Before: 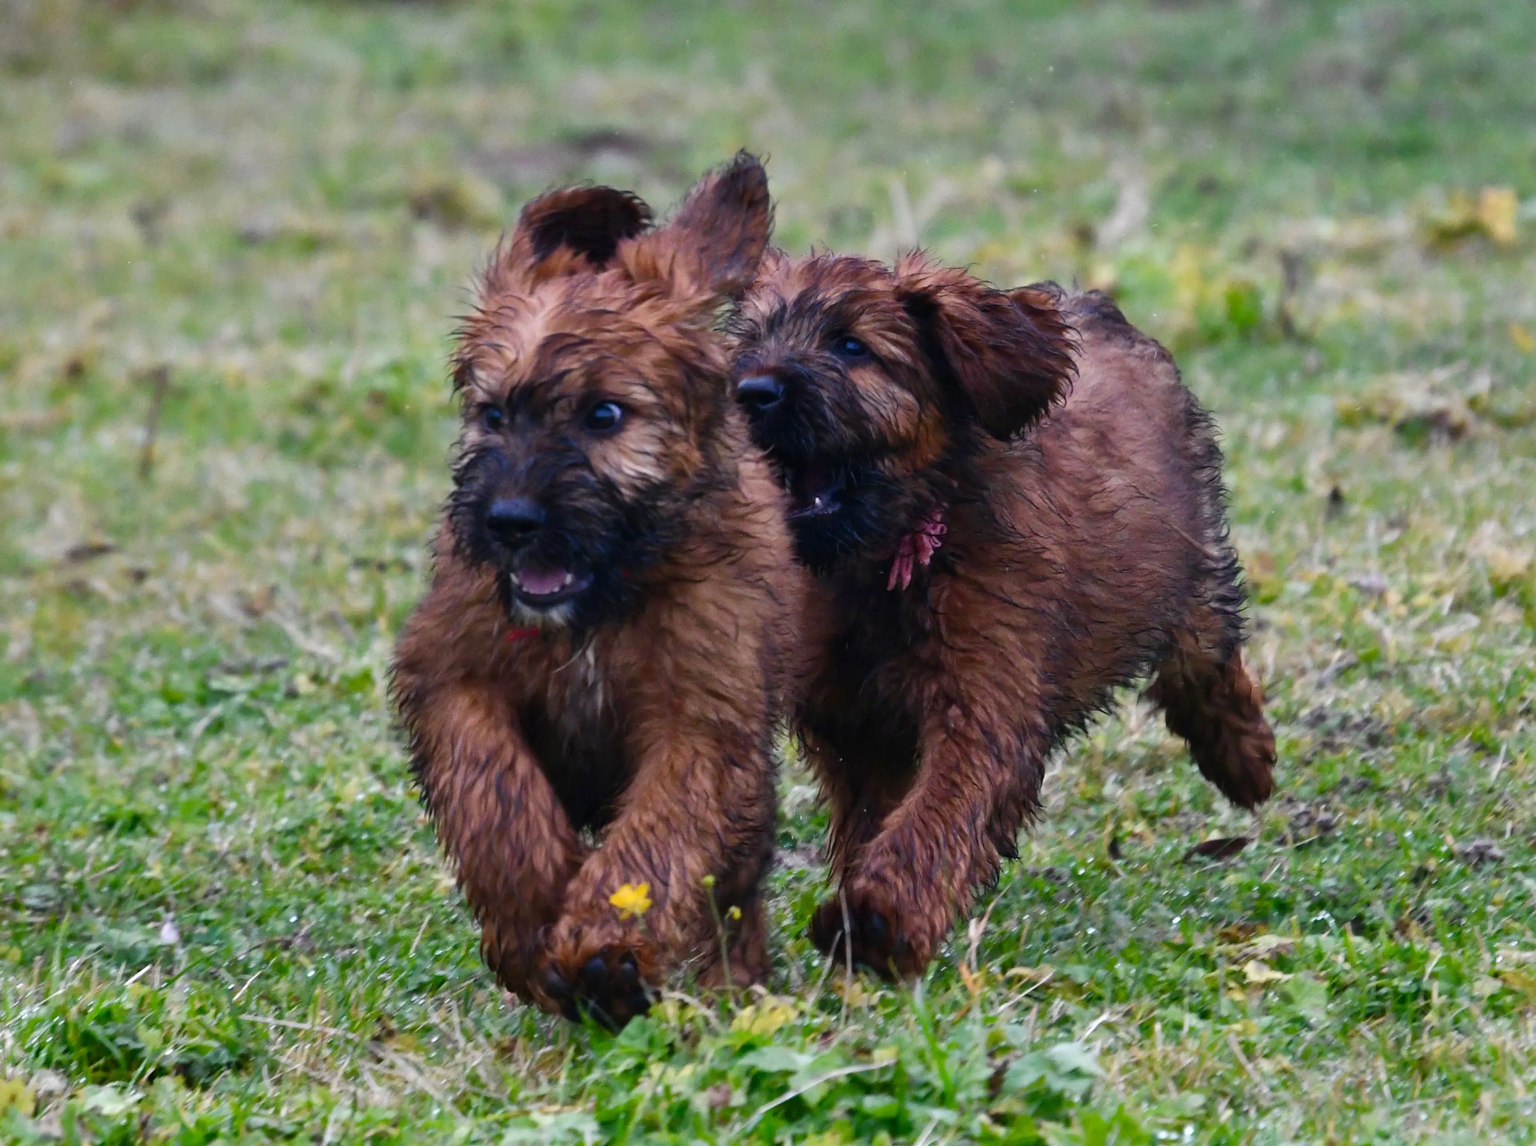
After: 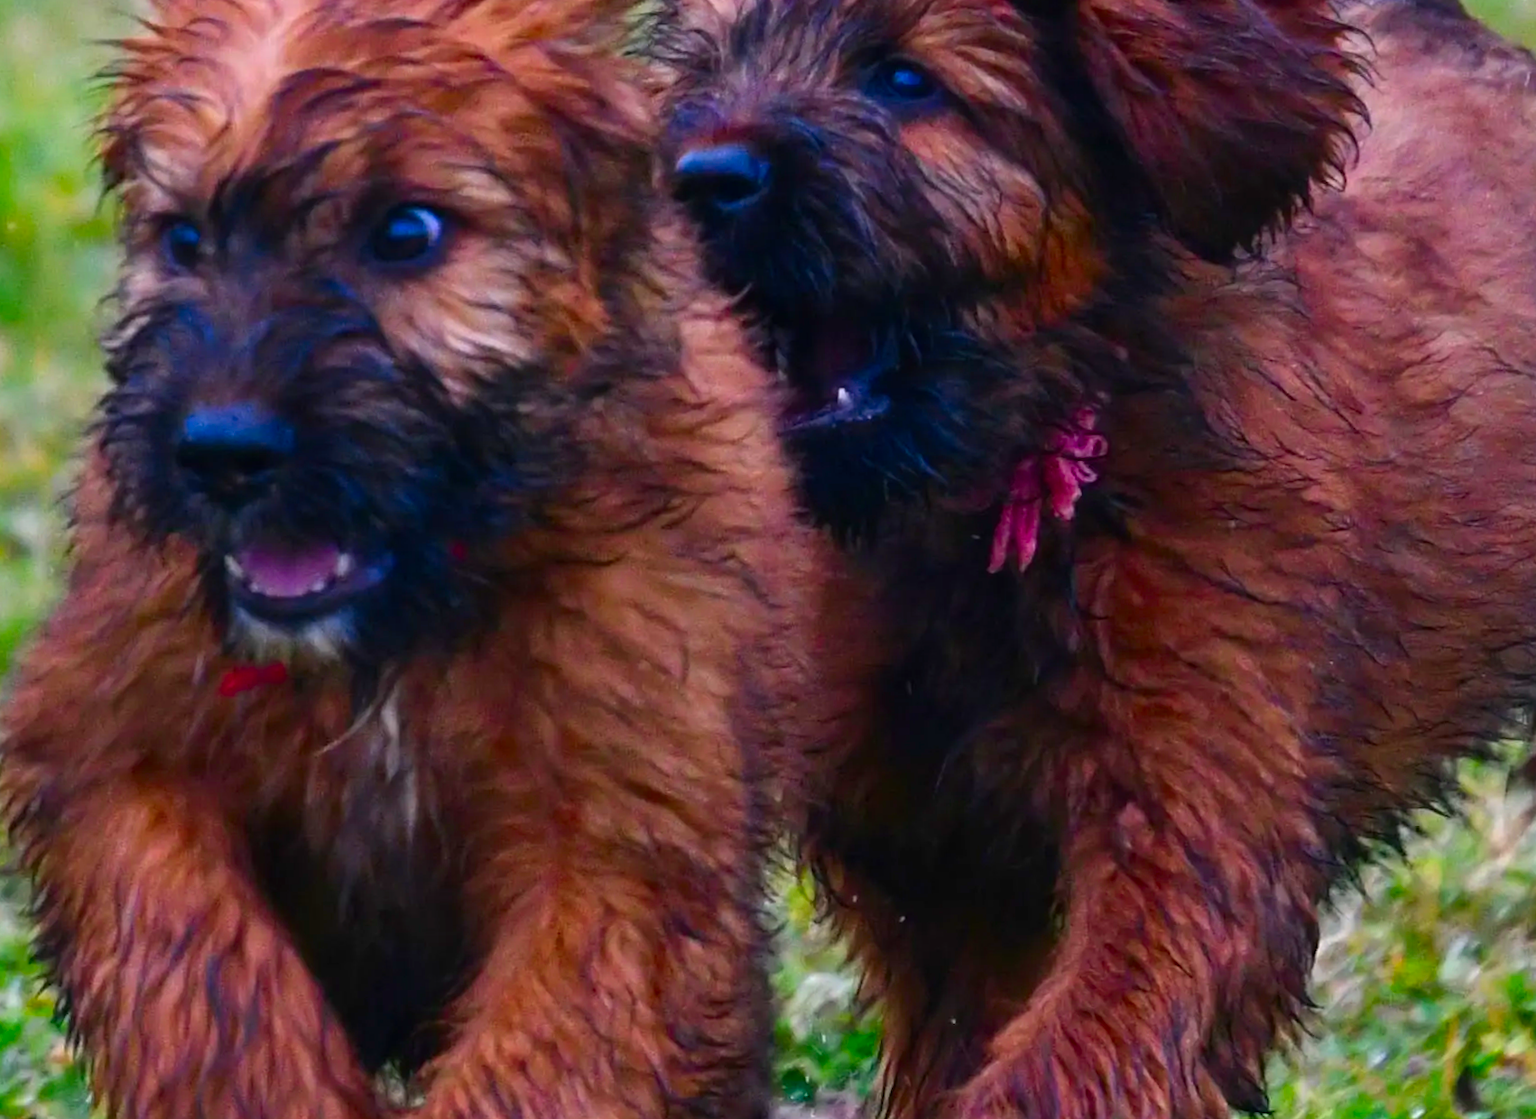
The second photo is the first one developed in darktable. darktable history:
crop: left 25%, top 25%, right 25%, bottom 25%
color correction: saturation 1.8
rotate and perspective: rotation -1.32°, lens shift (horizontal) -0.031, crop left 0.015, crop right 0.985, crop top 0.047, crop bottom 0.982
